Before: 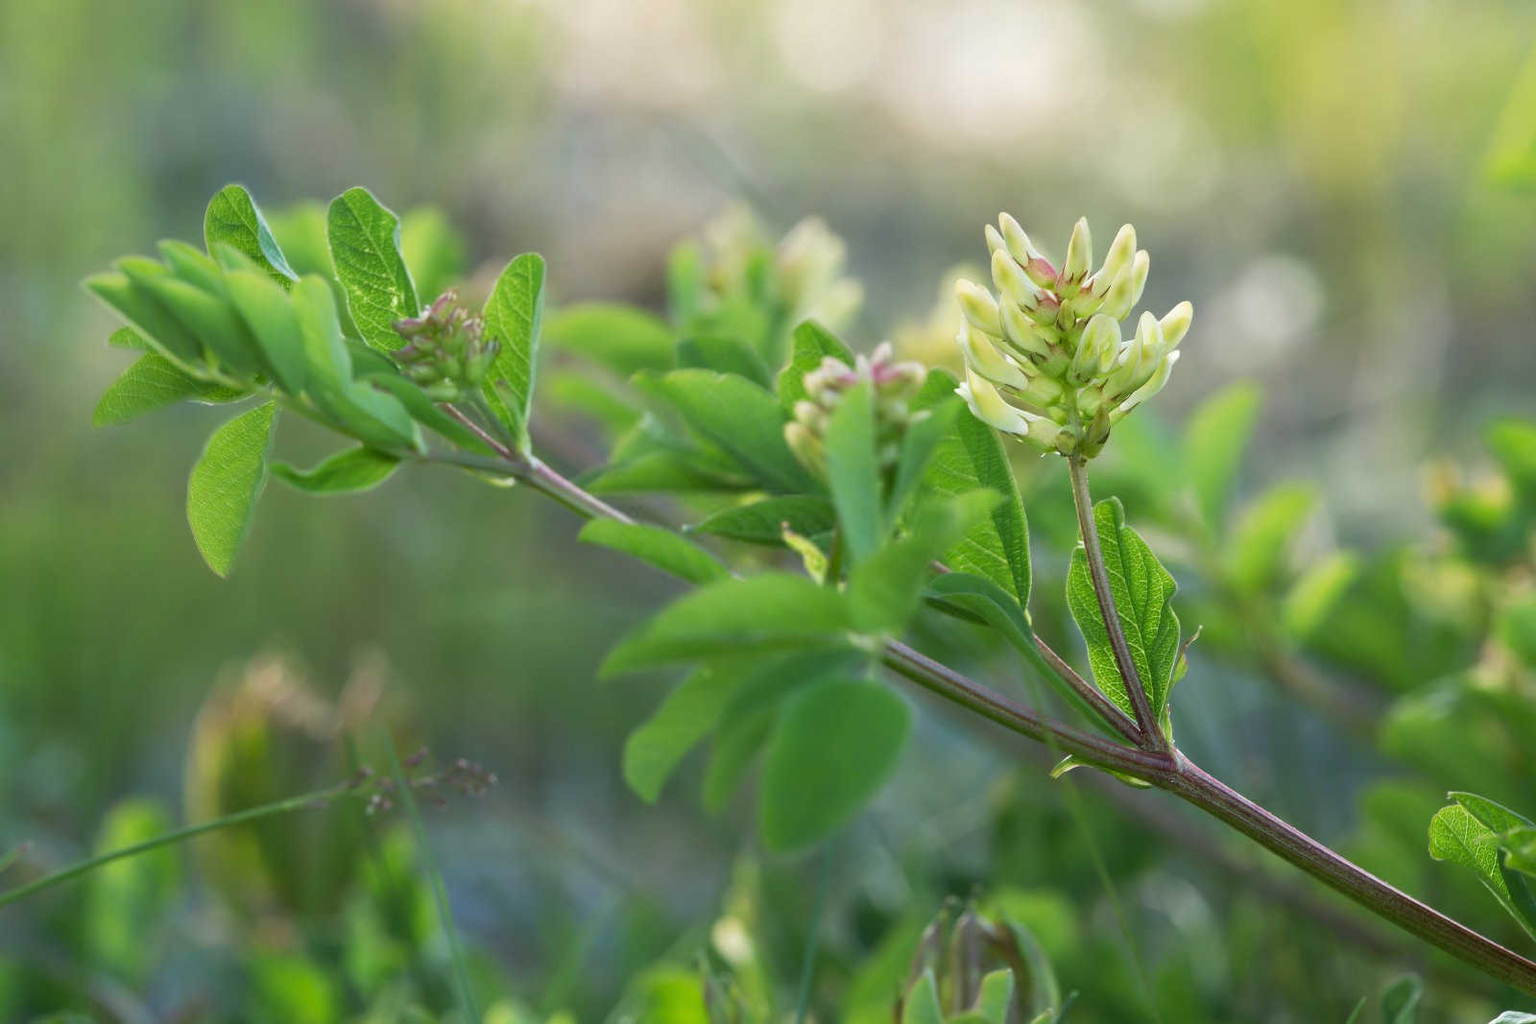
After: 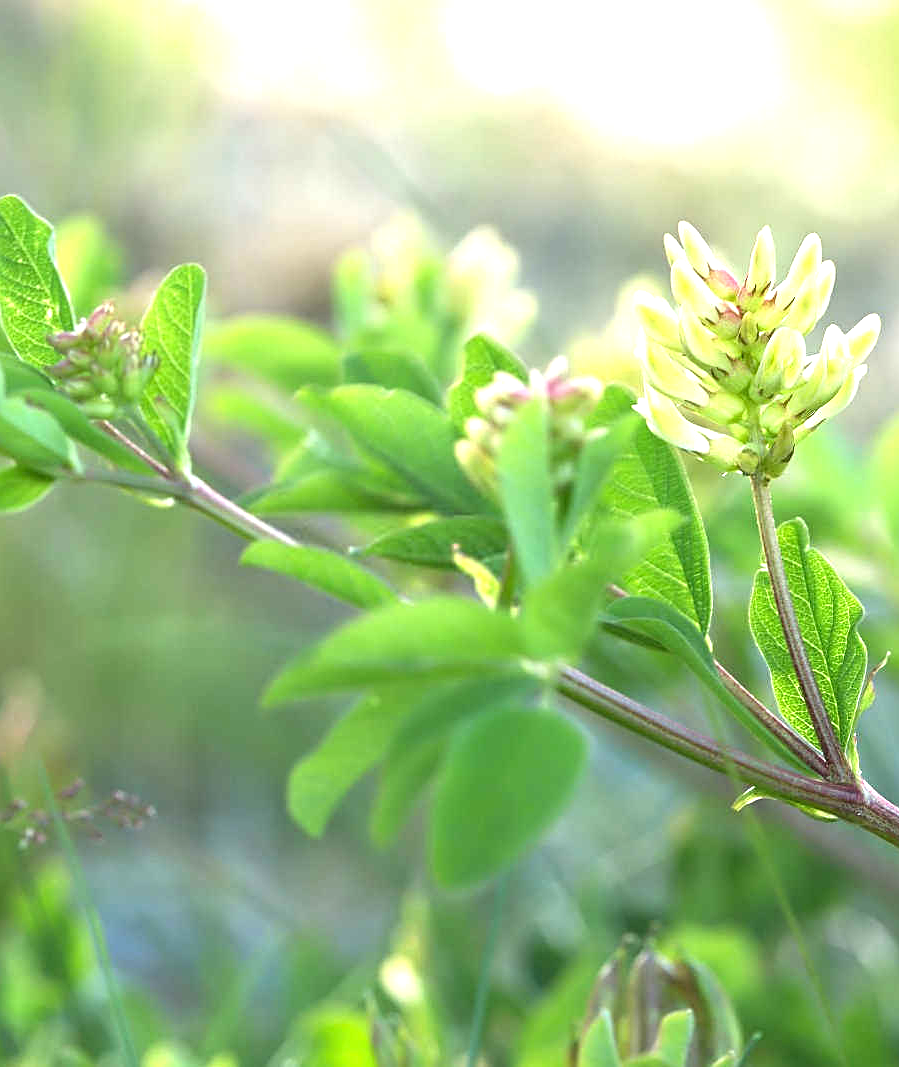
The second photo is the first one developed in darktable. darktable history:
exposure: black level correction 0, exposure 1.096 EV, compensate highlight preservation false
crop and rotate: left 22.667%, right 21.12%
sharpen: on, module defaults
